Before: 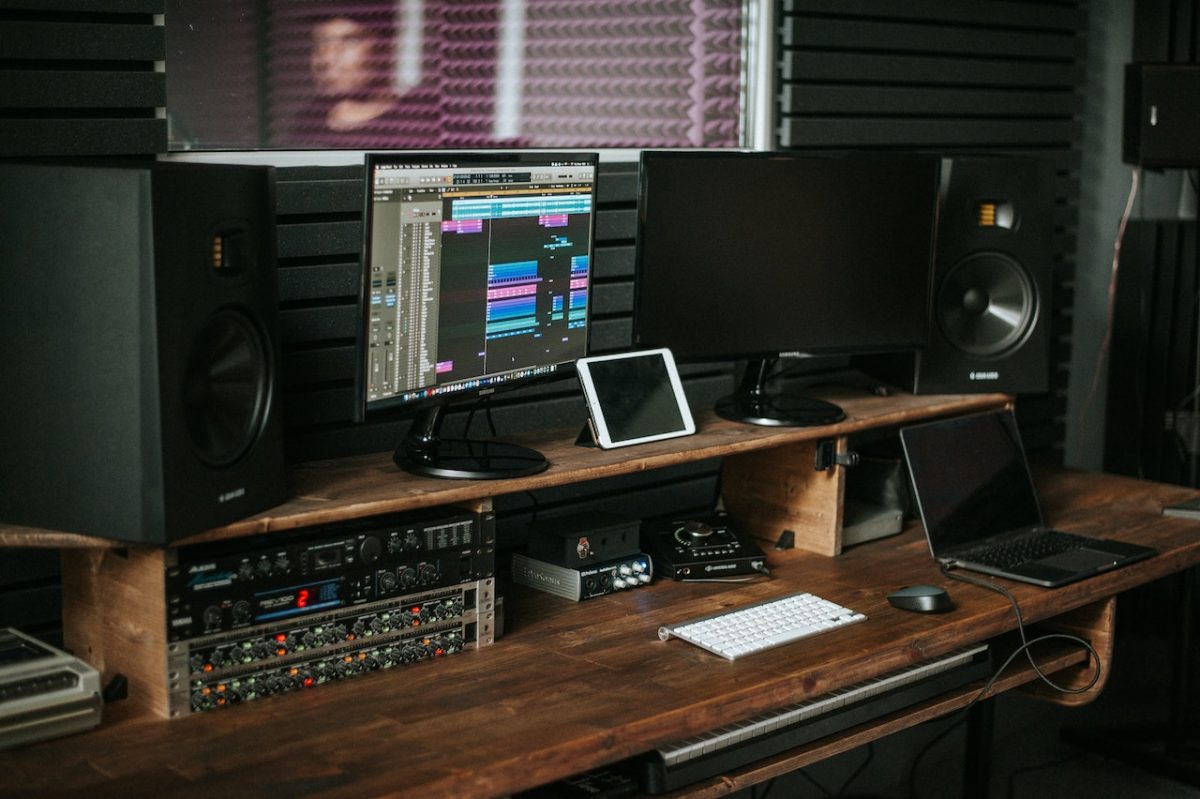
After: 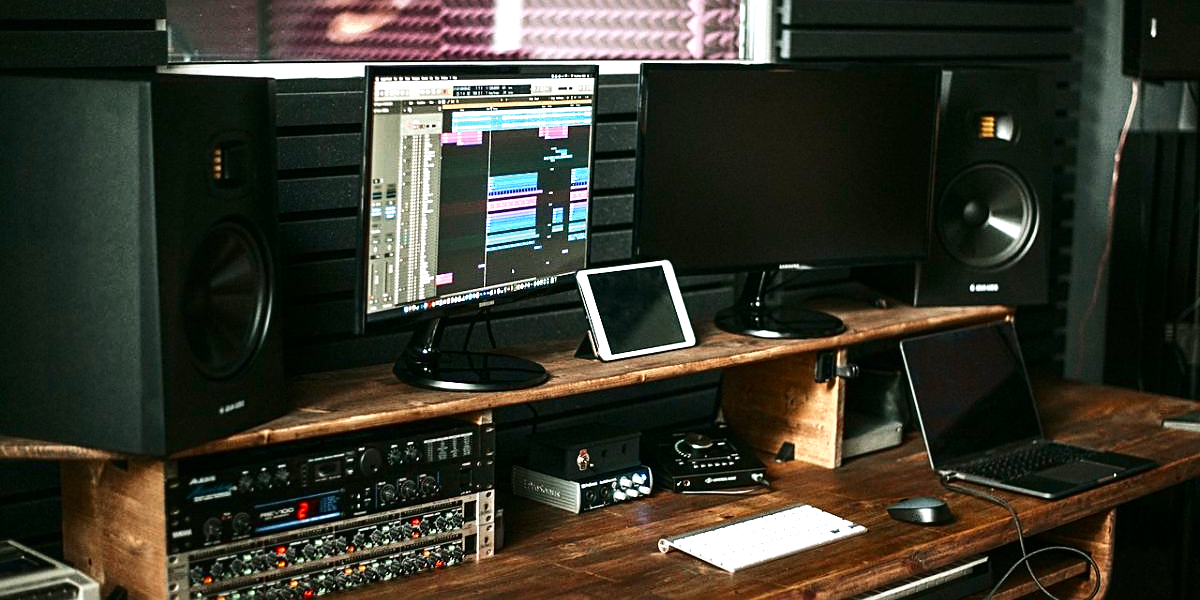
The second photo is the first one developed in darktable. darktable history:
exposure: exposure 1.257 EV, compensate exposure bias true, compensate highlight preservation false
velvia: on, module defaults
contrast brightness saturation: contrast 0.19, brightness -0.101, saturation 0.206
color zones: curves: ch0 [(0, 0.5) (0.125, 0.4) (0.25, 0.5) (0.375, 0.4) (0.5, 0.4) (0.625, 0.6) (0.75, 0.6) (0.875, 0.5)]; ch1 [(0, 0.35) (0.125, 0.45) (0.25, 0.35) (0.375, 0.35) (0.5, 0.35) (0.625, 0.35) (0.75, 0.45) (0.875, 0.35)]; ch2 [(0, 0.6) (0.125, 0.5) (0.25, 0.5) (0.375, 0.6) (0.5, 0.6) (0.625, 0.5) (0.75, 0.5) (0.875, 0.5)]
crop: top 11.016%, bottom 13.88%
tone equalizer: edges refinement/feathering 500, mask exposure compensation -1.57 EV, preserve details no
sharpen: on, module defaults
